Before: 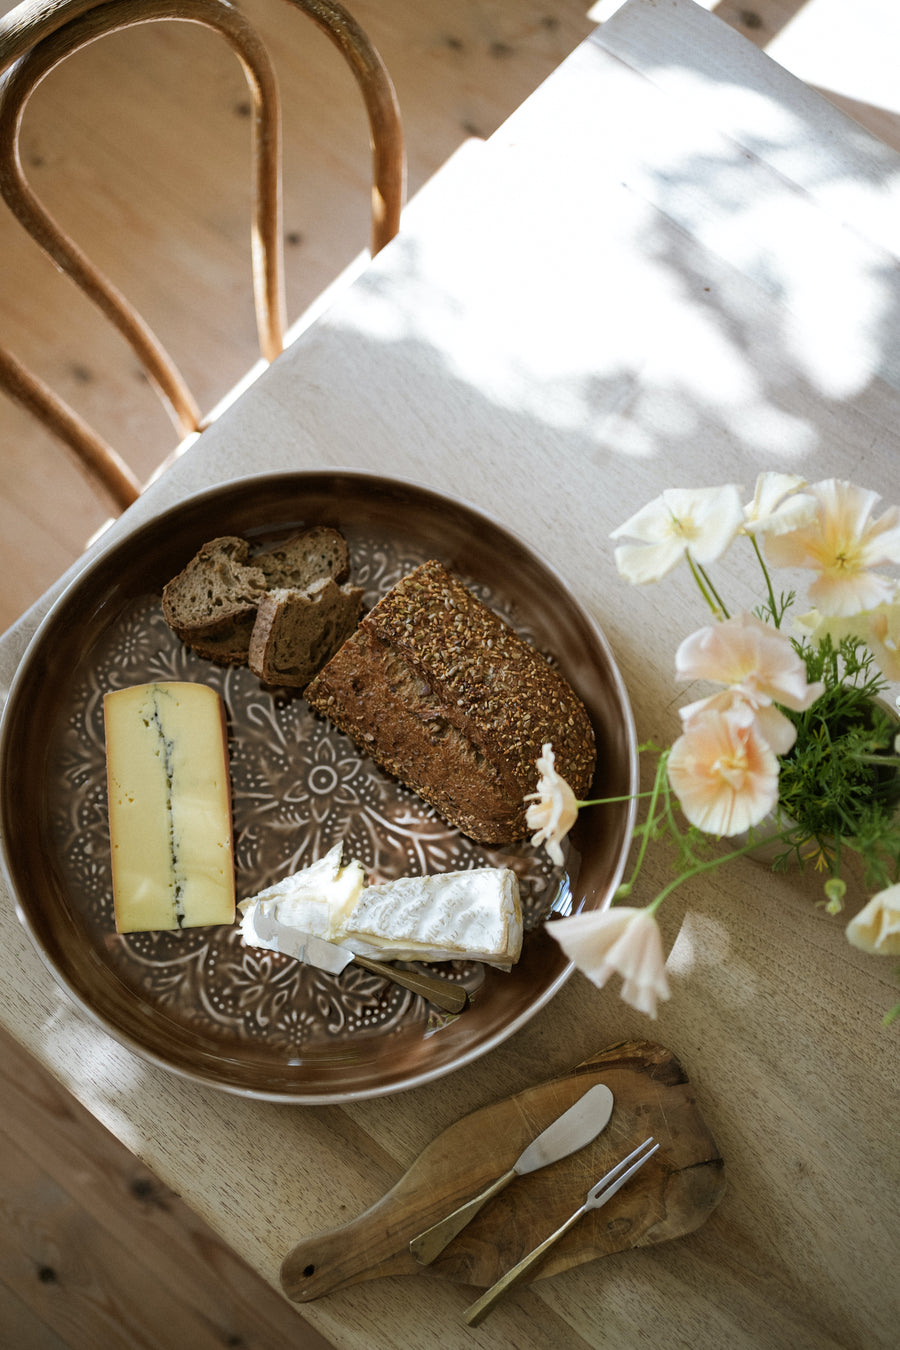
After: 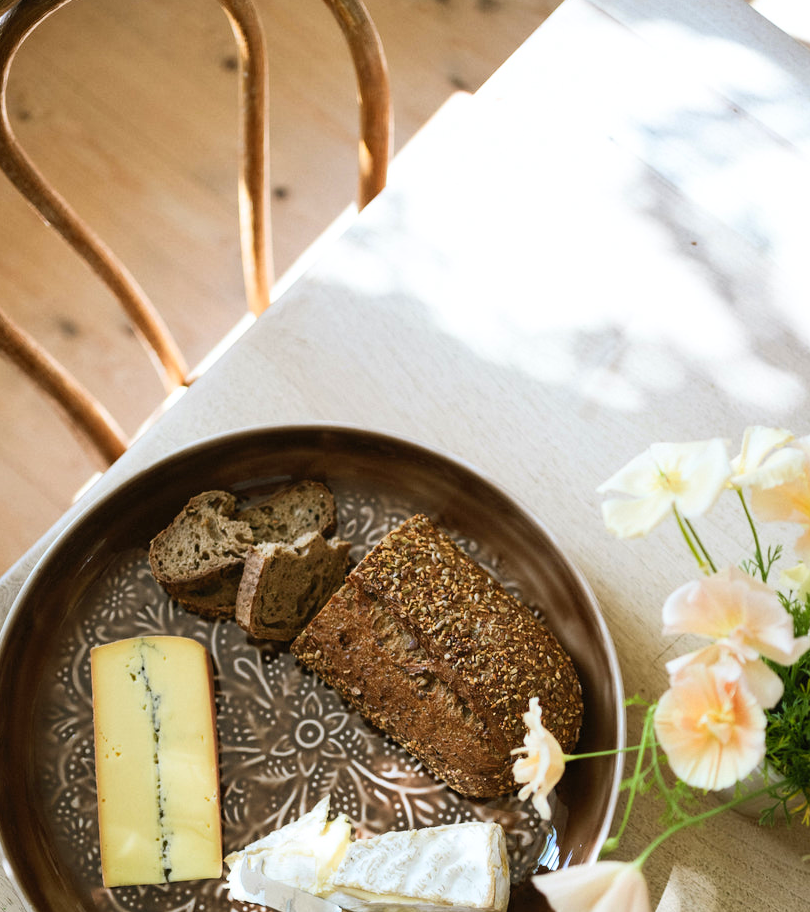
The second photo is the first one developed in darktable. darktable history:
crop: left 1.509%, top 3.452%, right 7.696%, bottom 28.452%
contrast brightness saturation: contrast 0.2, brightness 0.16, saturation 0.22
